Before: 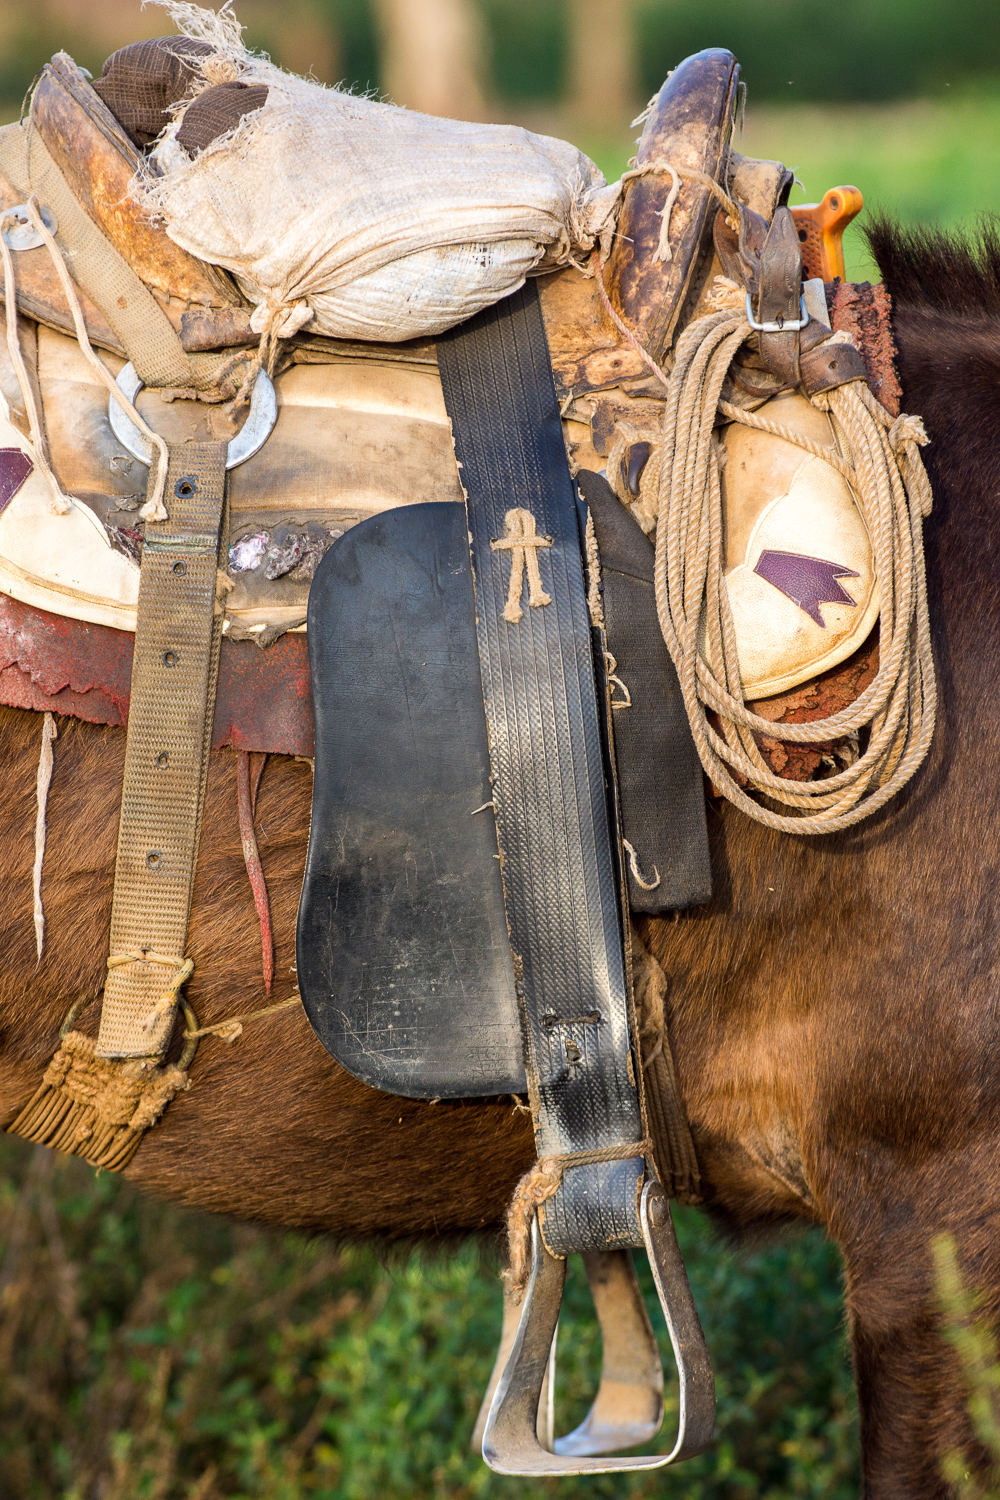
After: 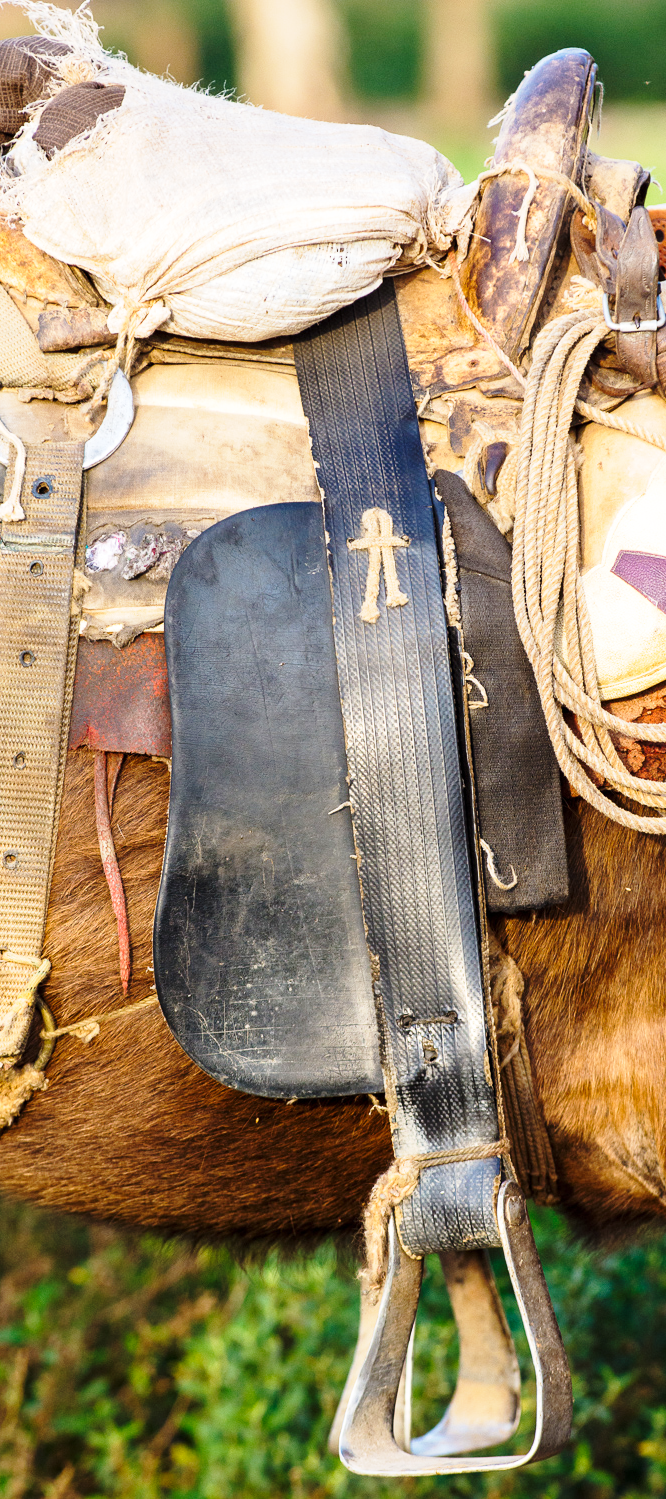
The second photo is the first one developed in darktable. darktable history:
crop and rotate: left 14.385%, right 18.948%
base curve: curves: ch0 [(0, 0) (0.028, 0.03) (0.121, 0.232) (0.46, 0.748) (0.859, 0.968) (1, 1)], preserve colors none
